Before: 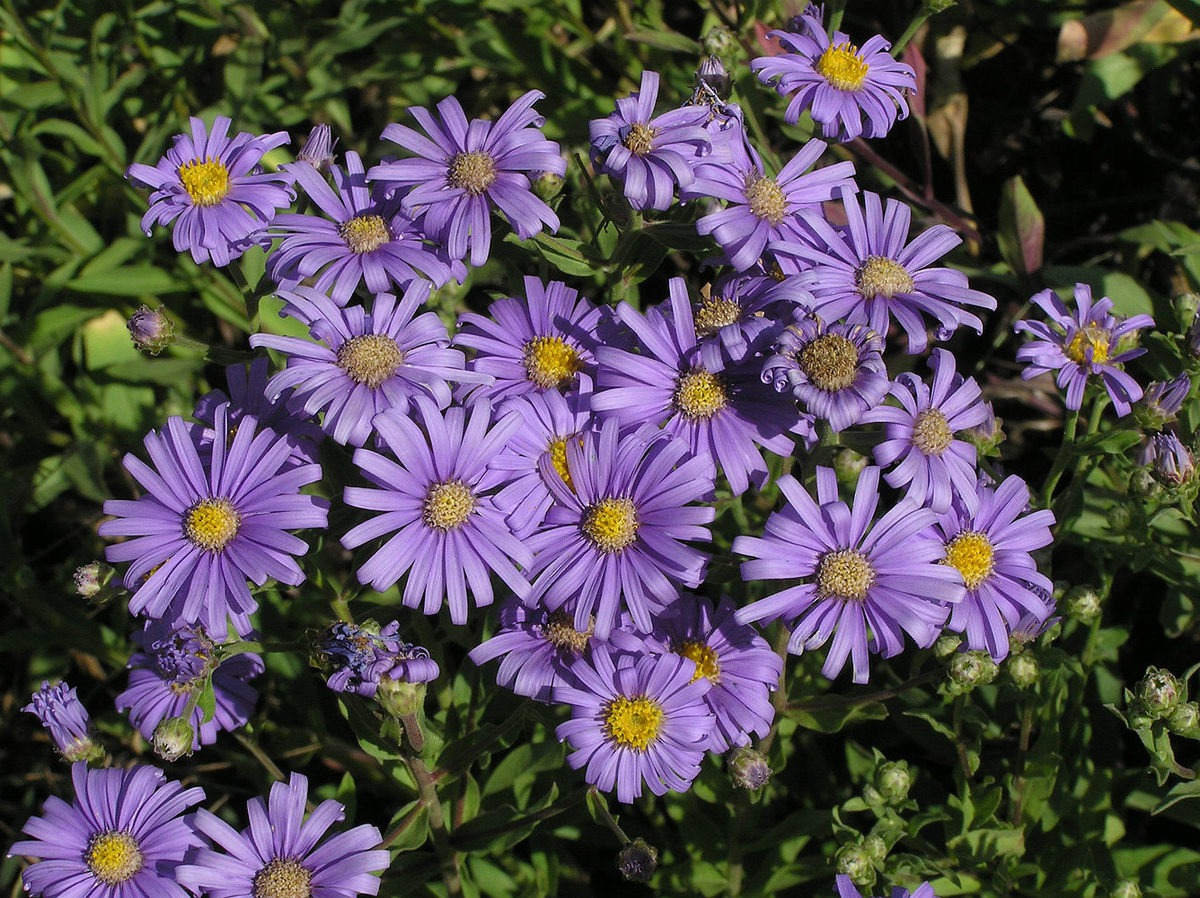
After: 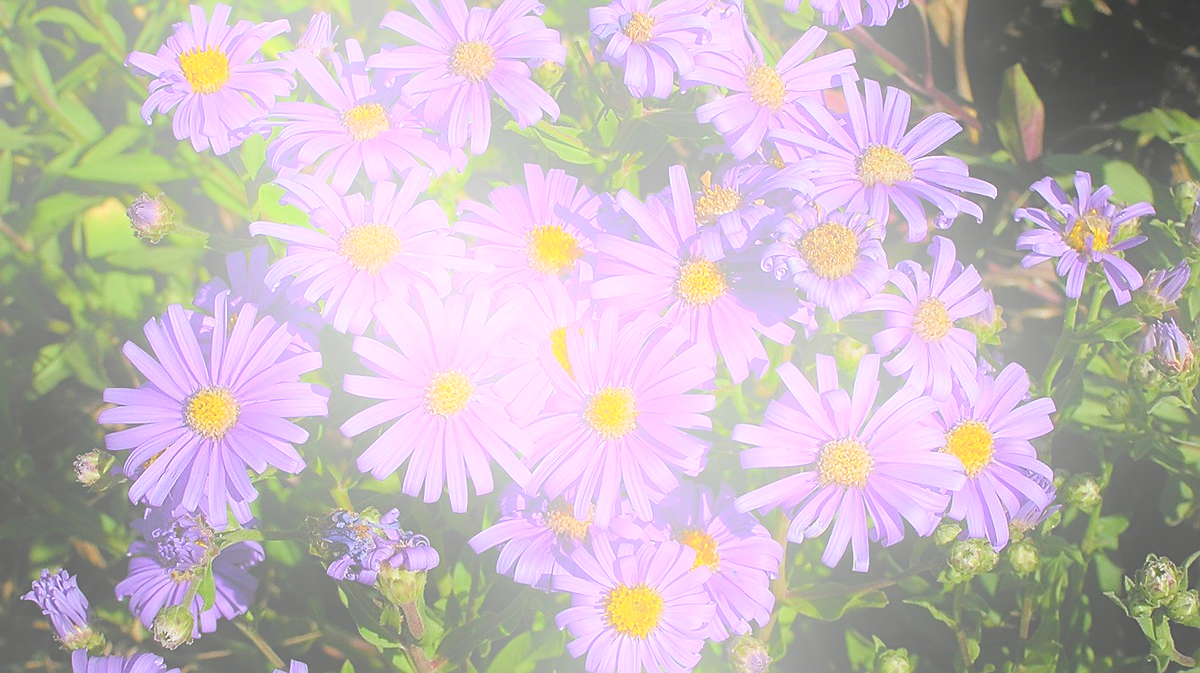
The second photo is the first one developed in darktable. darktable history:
crop and rotate: top 12.5%, bottom 12.5%
bloom: size 25%, threshold 5%, strength 90%
sharpen: on, module defaults
